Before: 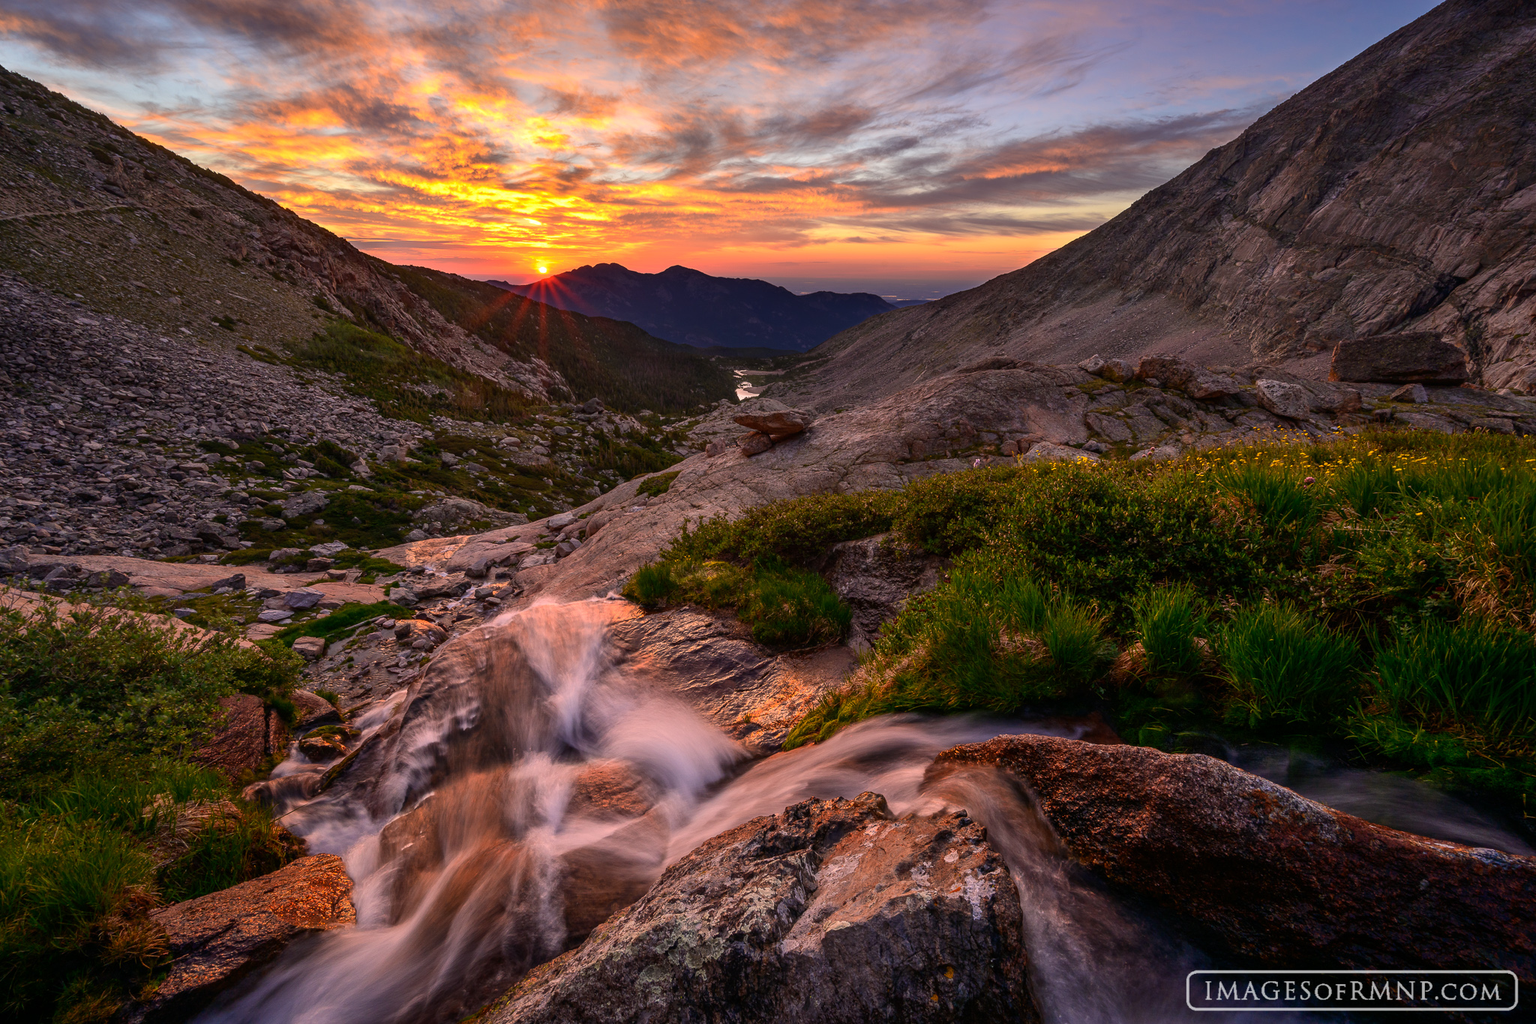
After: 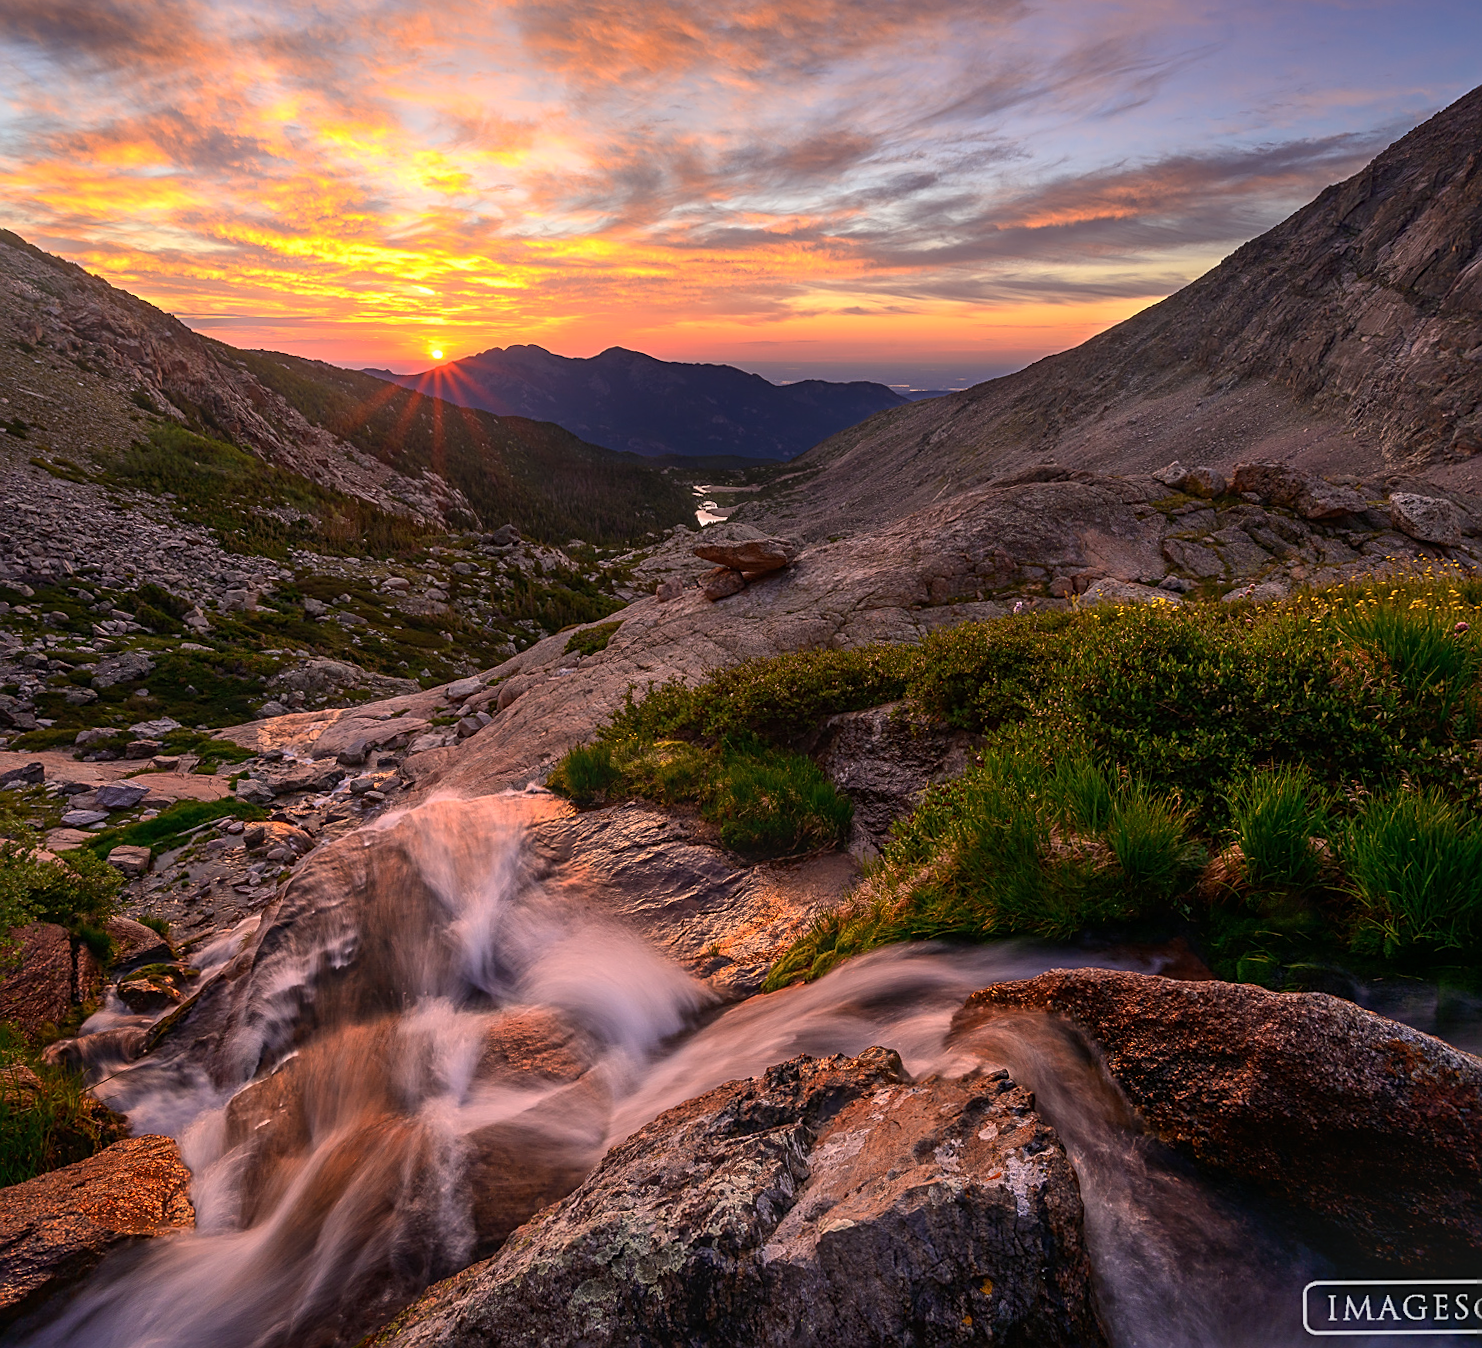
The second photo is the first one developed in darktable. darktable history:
crop: left 13.443%, right 13.31%
rotate and perspective: rotation -0.45°, automatic cropping original format, crop left 0.008, crop right 0.992, crop top 0.012, crop bottom 0.988
bloom: on, module defaults
sharpen: on, module defaults
